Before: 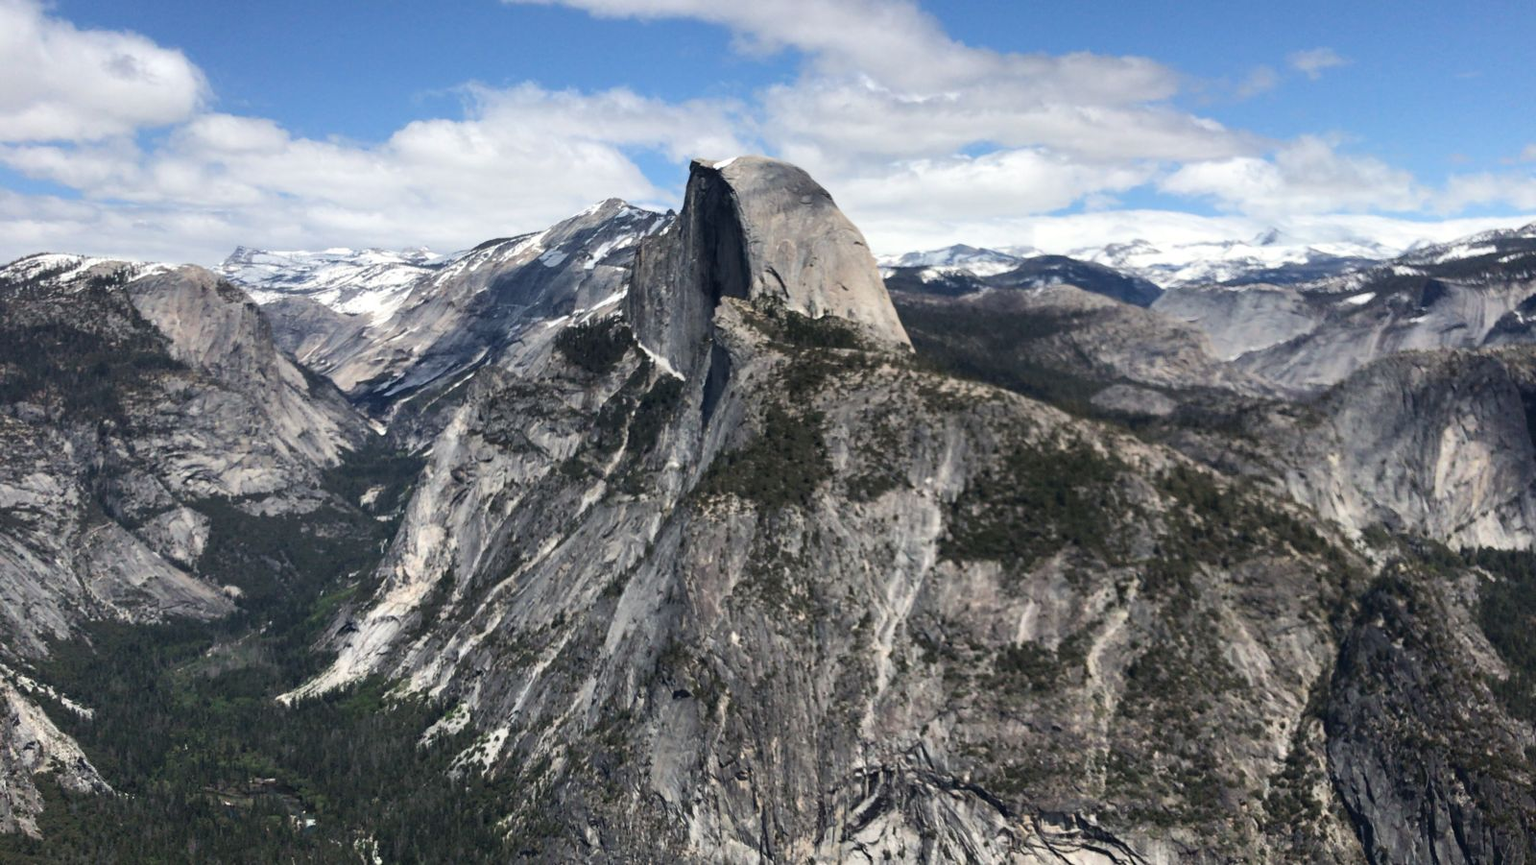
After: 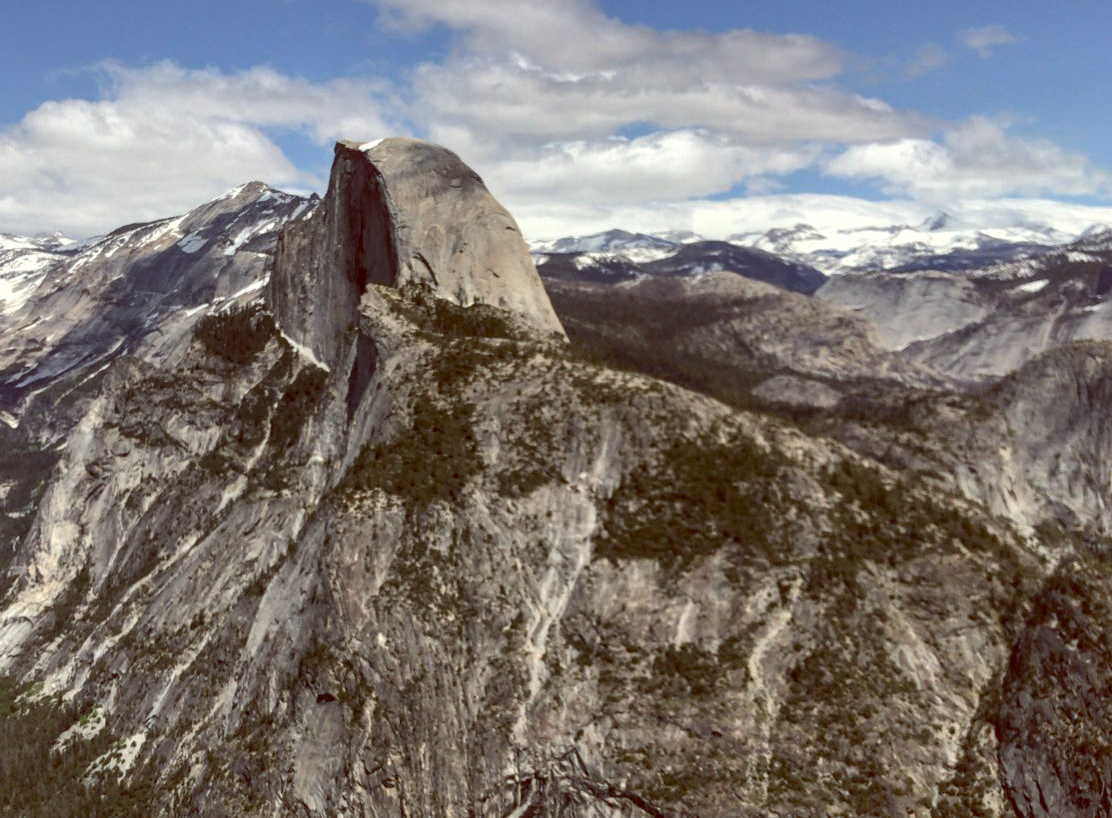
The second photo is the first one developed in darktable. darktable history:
crop and rotate: left 24.034%, top 2.838%, right 6.406%, bottom 6.299%
white balance: red 0.984, blue 1.059
contrast brightness saturation: contrast 0.03, brightness -0.04
color balance: lift [1.001, 1.007, 1, 0.993], gamma [1.023, 1.026, 1.01, 0.974], gain [0.964, 1.059, 1.073, 0.927]
local contrast: on, module defaults
tone equalizer: on, module defaults
shadows and highlights: on, module defaults
